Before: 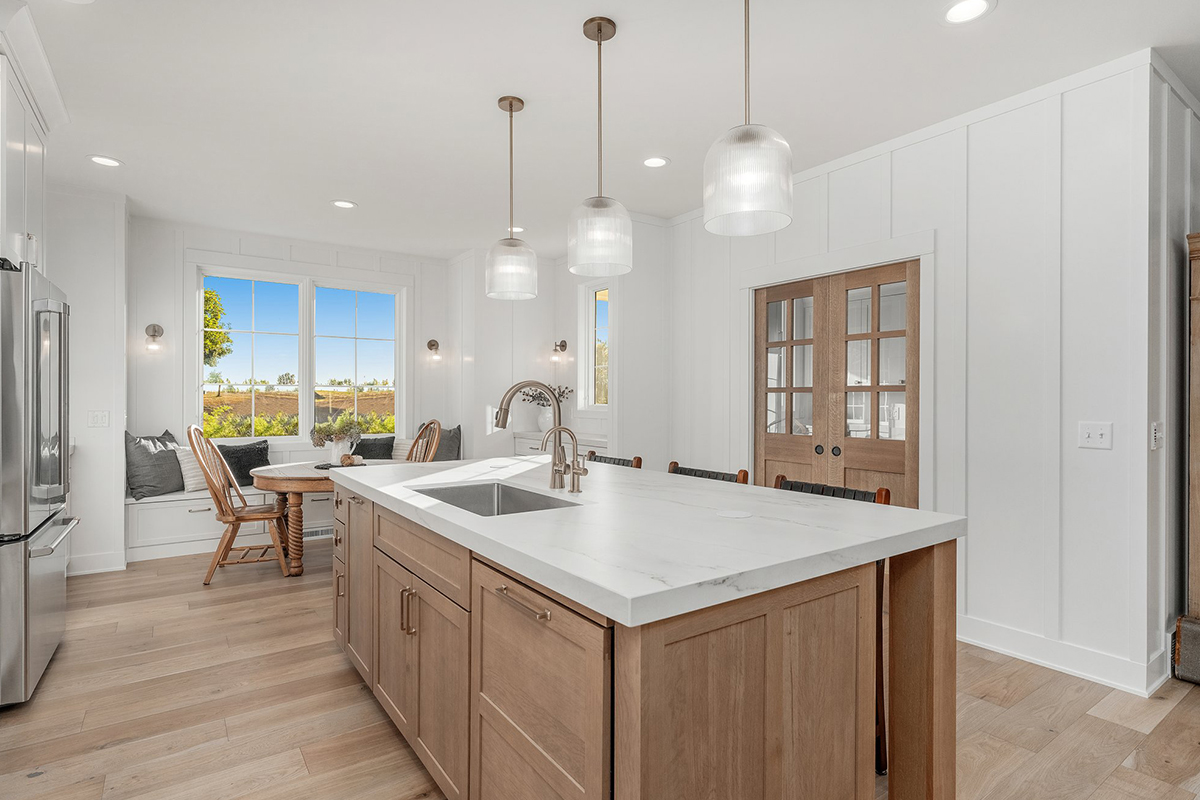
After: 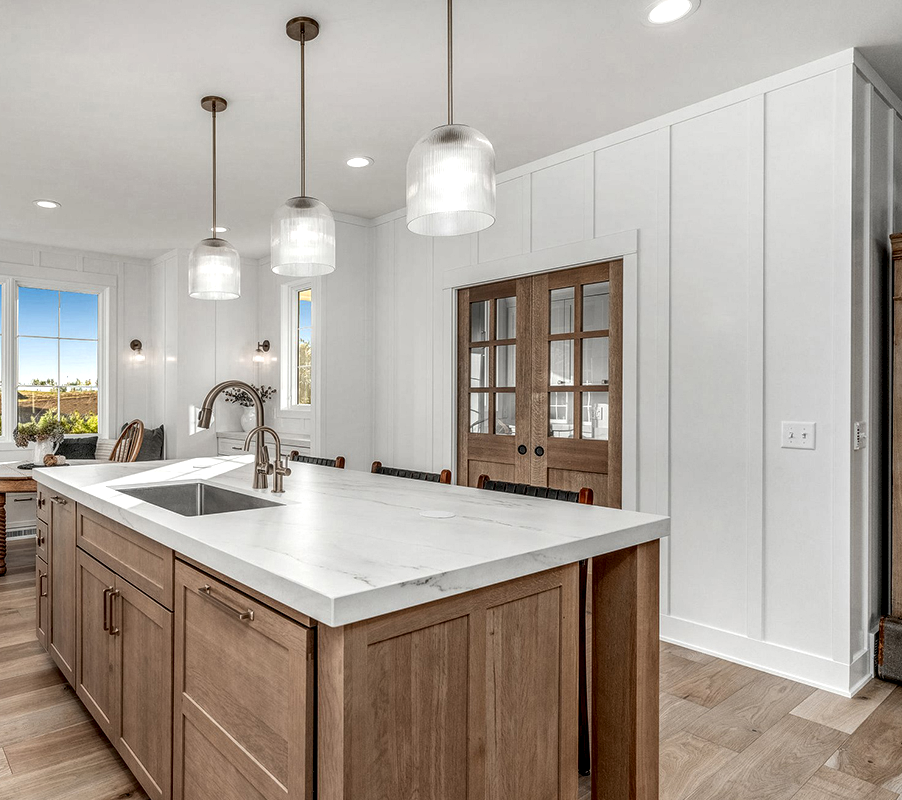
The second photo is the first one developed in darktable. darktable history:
shadows and highlights: shadows 52.07, highlights -28.41, soften with gaussian
exposure: compensate highlight preservation false
local contrast: highlights 11%, shadows 36%, detail 183%, midtone range 0.472
crop and rotate: left 24.827%
